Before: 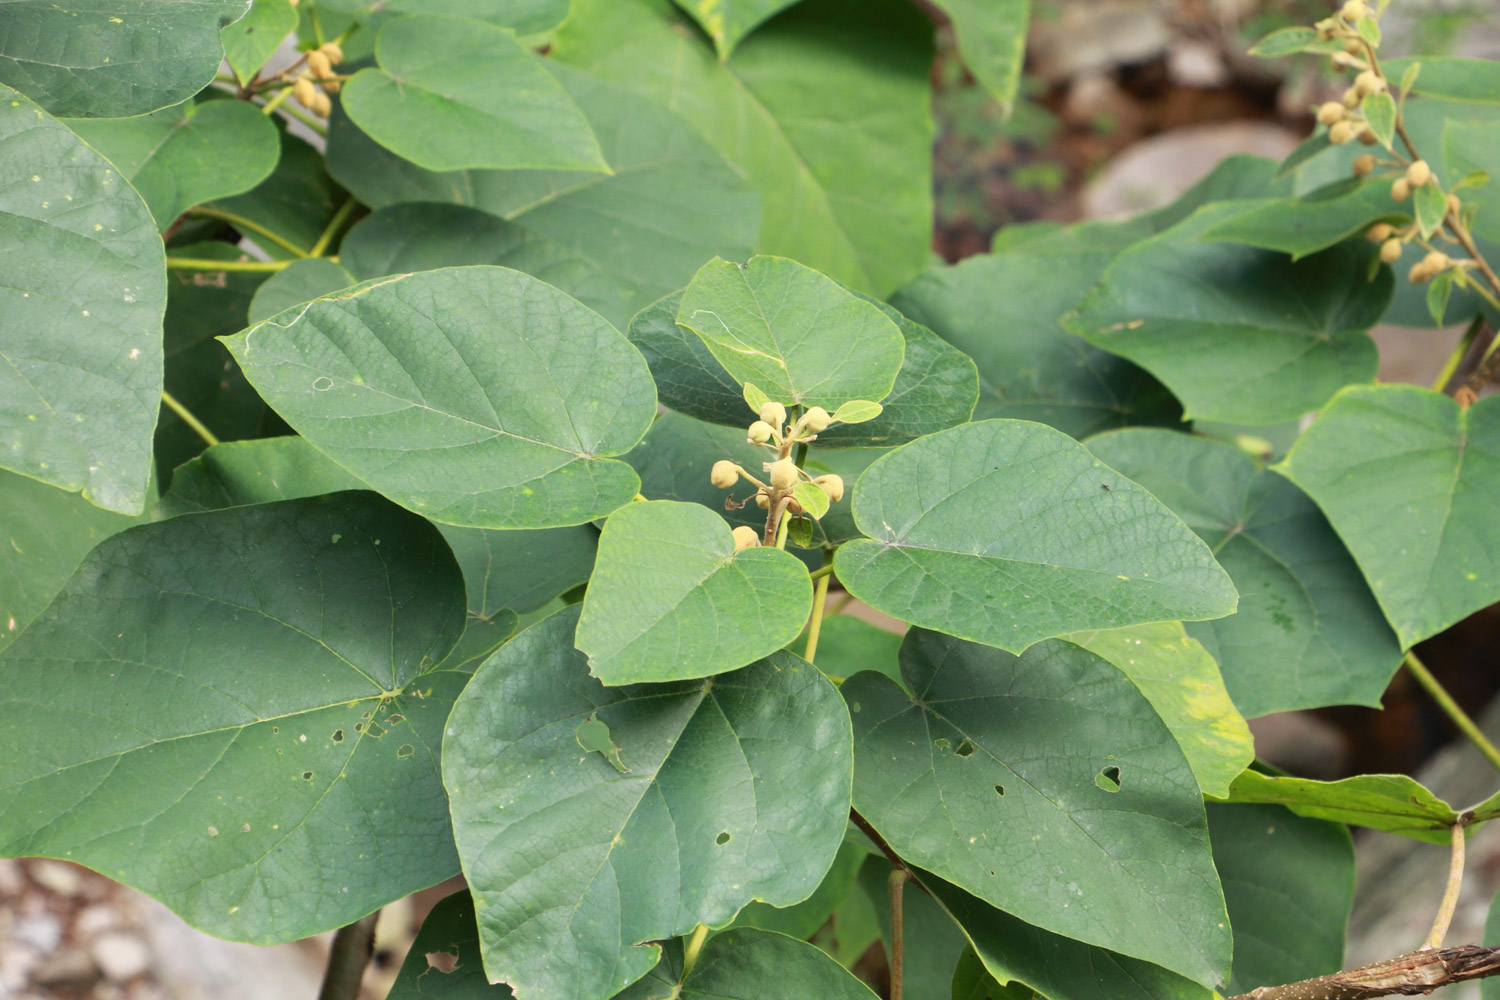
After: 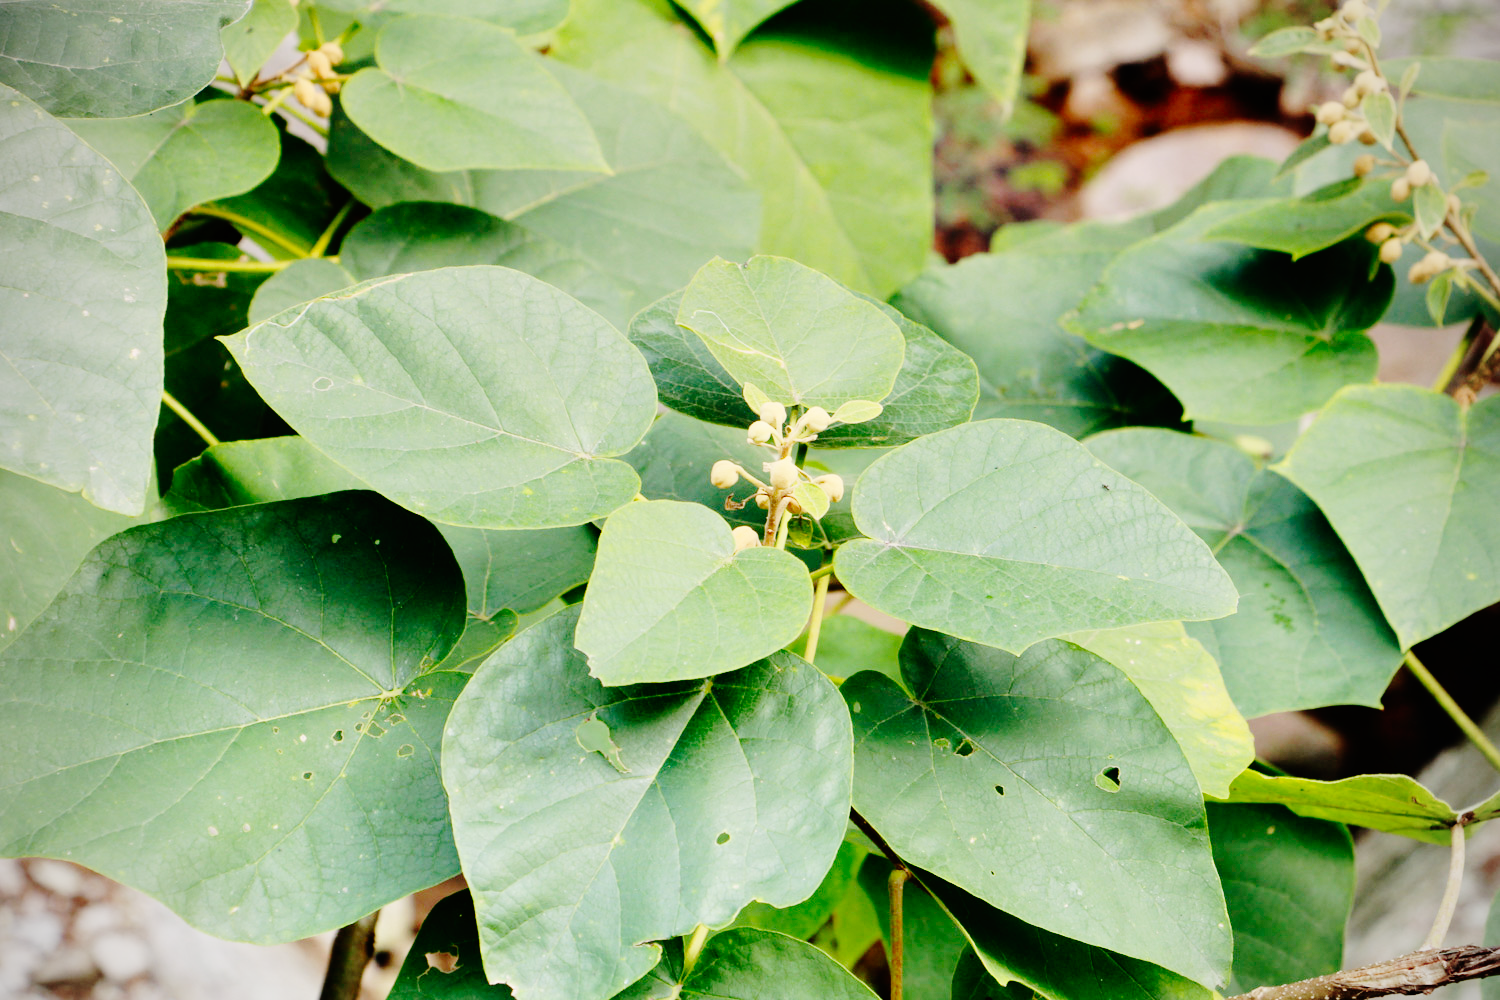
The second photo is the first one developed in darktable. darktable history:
graduated density: density 0.38 EV, hardness 21%, rotation -6.11°, saturation 32%
vignetting: fall-off radius 60.92%
base curve: curves: ch0 [(0, 0) (0.036, 0.01) (0.123, 0.254) (0.258, 0.504) (0.507, 0.748) (1, 1)], preserve colors none
